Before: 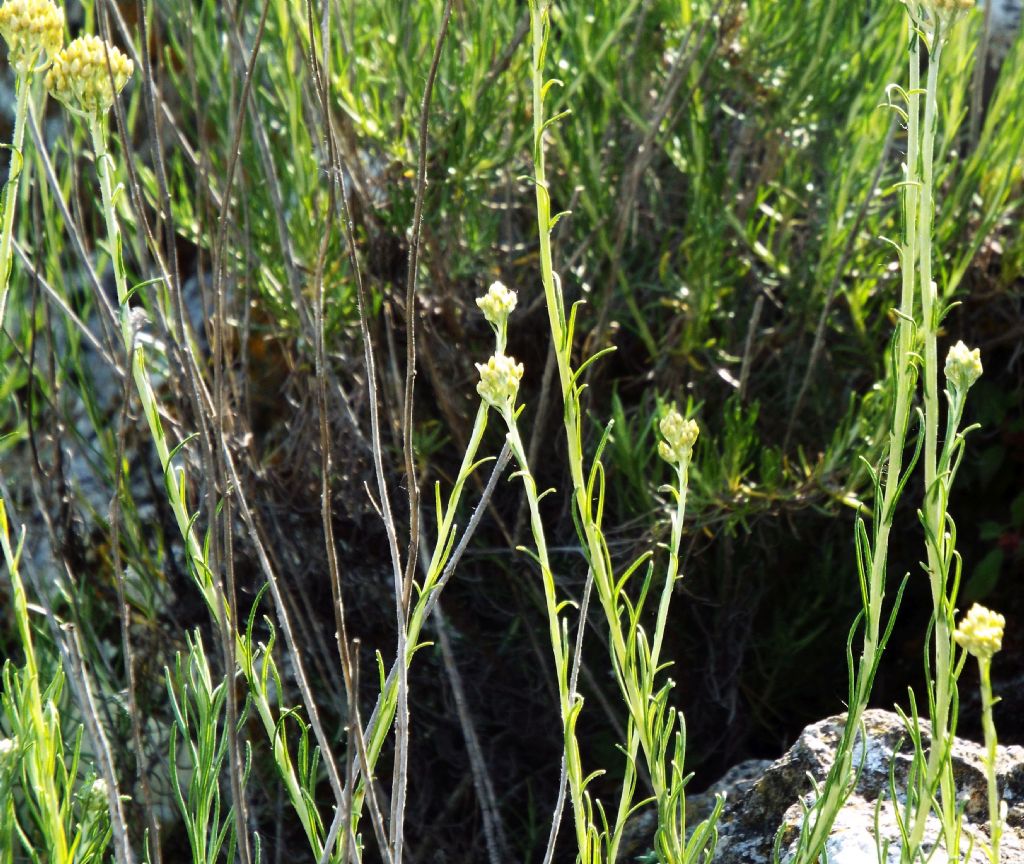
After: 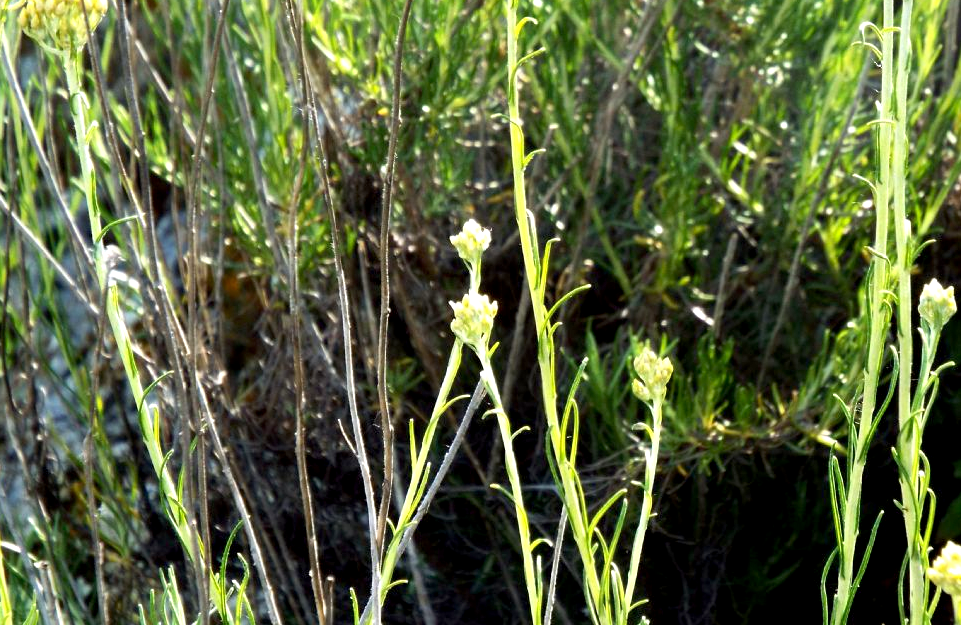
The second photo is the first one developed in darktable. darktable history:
crop: left 2.632%, top 7.268%, right 3.442%, bottom 20.304%
exposure: black level correction 0.004, exposure 0.414 EV, compensate exposure bias true, compensate highlight preservation false
